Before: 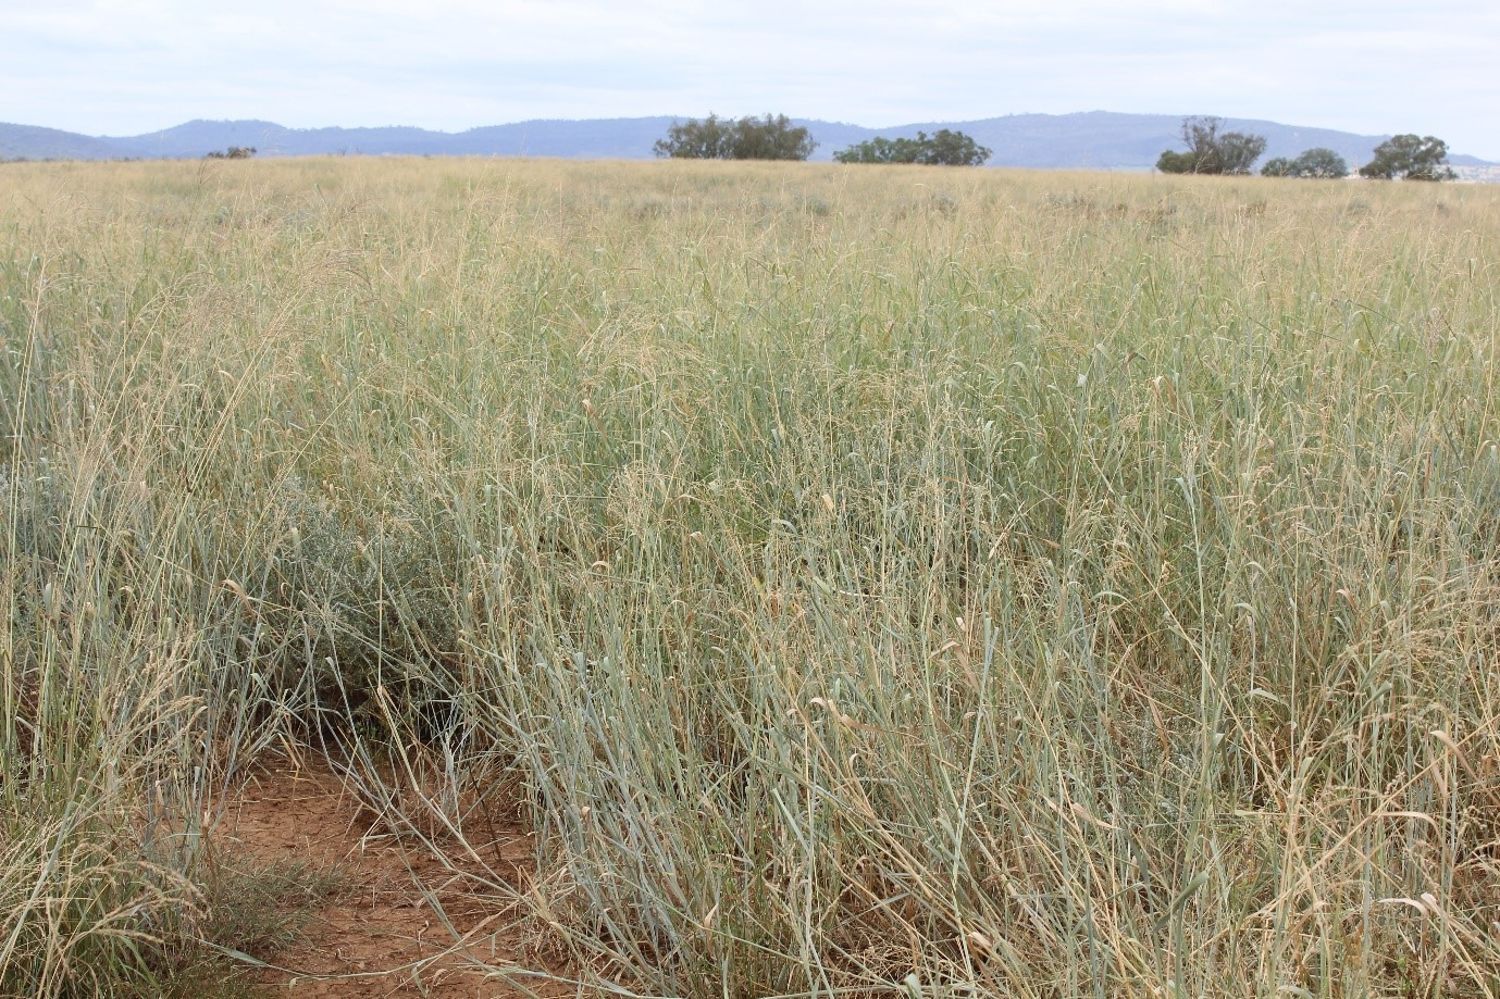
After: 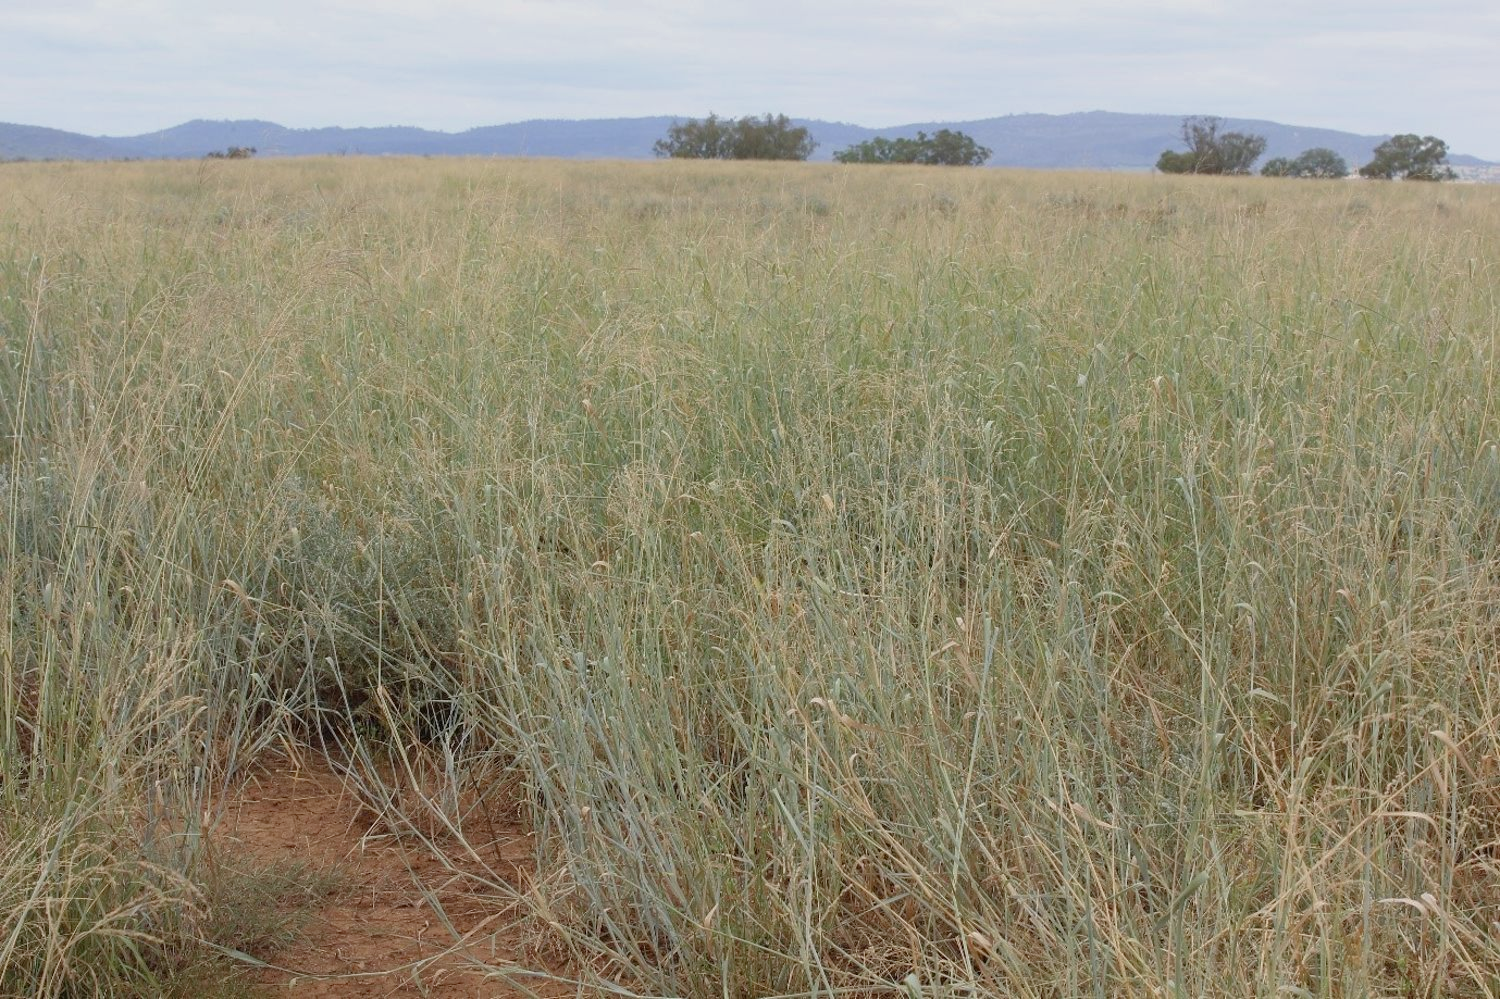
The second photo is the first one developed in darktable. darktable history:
tone equalizer: -8 EV 0.23 EV, -7 EV 0.418 EV, -6 EV 0.387 EV, -5 EV 0.265 EV, -3 EV -0.256 EV, -2 EV -0.423 EV, -1 EV -0.41 EV, +0 EV -0.228 EV, edges refinement/feathering 500, mask exposure compensation -1.57 EV, preserve details no
